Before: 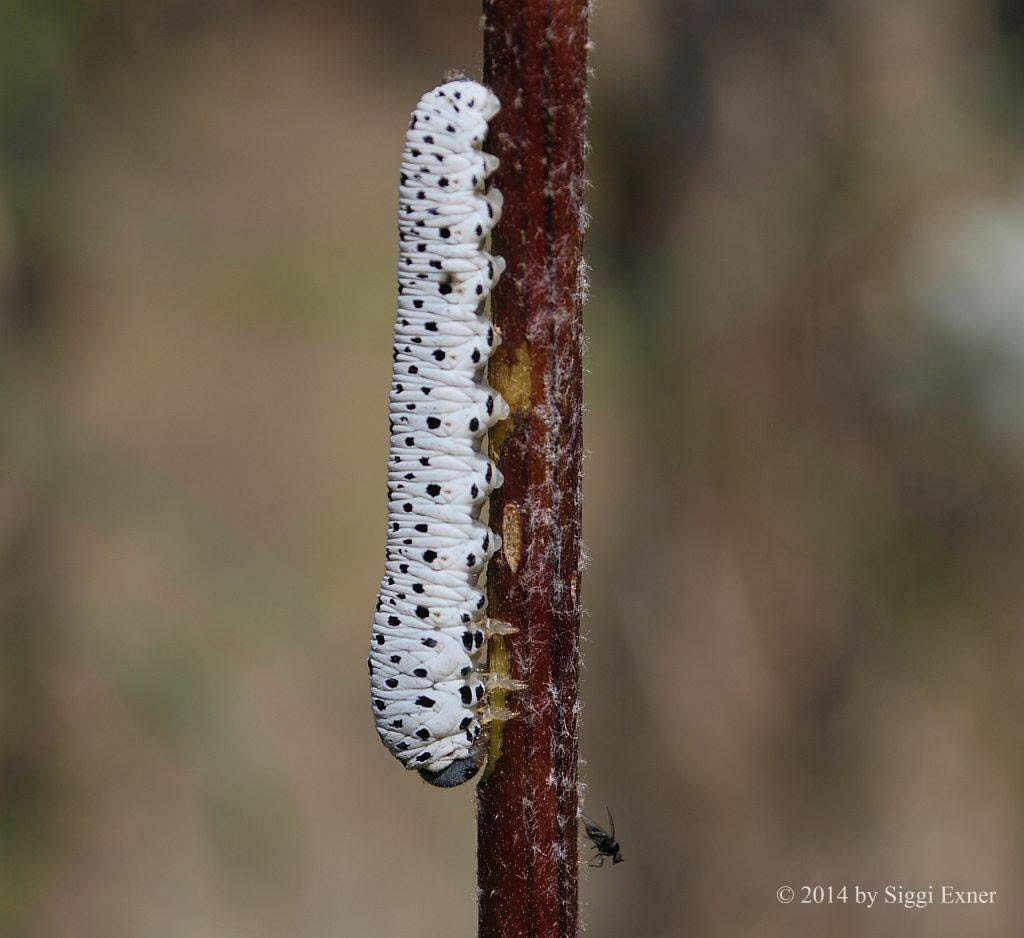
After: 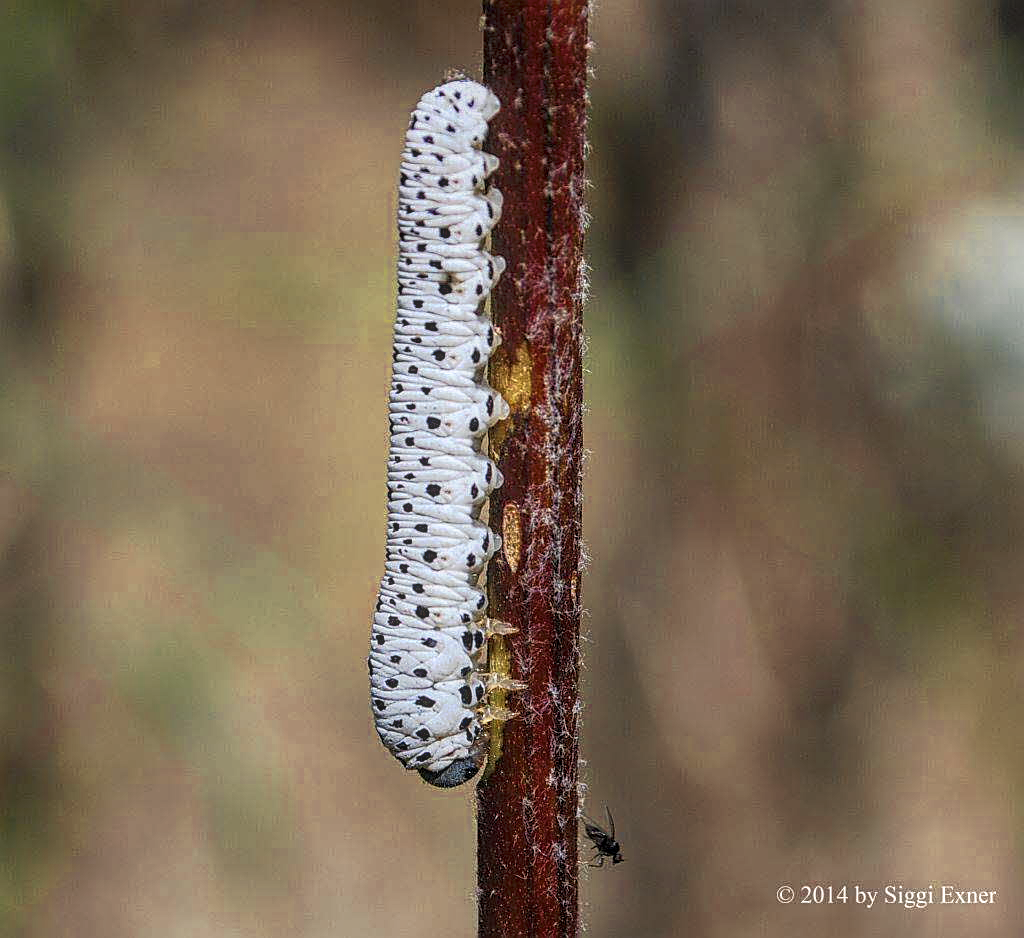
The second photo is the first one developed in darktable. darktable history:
tone curve: curves: ch0 [(0, 0) (0.003, 0.024) (0.011, 0.029) (0.025, 0.044) (0.044, 0.072) (0.069, 0.104) (0.1, 0.131) (0.136, 0.159) (0.177, 0.191) (0.224, 0.245) (0.277, 0.298) (0.335, 0.354) (0.399, 0.428) (0.468, 0.503) (0.543, 0.596) (0.623, 0.684) (0.709, 0.781) (0.801, 0.843) (0.898, 0.946) (1, 1)], preserve colors none
sharpen: on, module defaults
color zones: curves: ch0 [(0.004, 0.305) (0.261, 0.623) (0.389, 0.399) (0.708, 0.571) (0.947, 0.34)]; ch1 [(0.025, 0.645) (0.229, 0.584) (0.326, 0.551) (0.484, 0.262) (0.757, 0.643)]
local contrast: highlights 0%, shadows 0%, detail 133%
